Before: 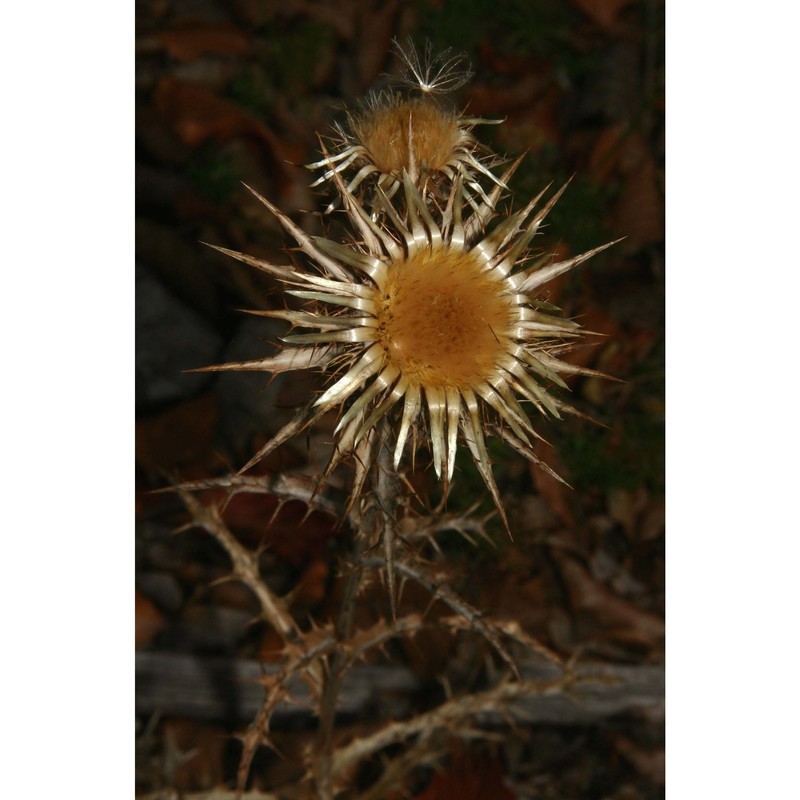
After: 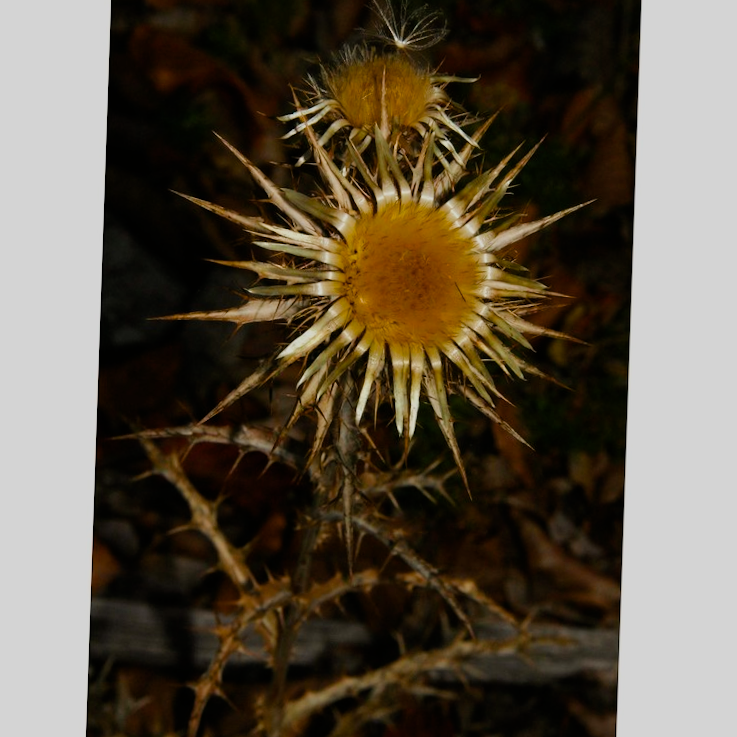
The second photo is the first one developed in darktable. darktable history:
filmic rgb: black relative exposure -7.65 EV, white relative exposure 4.56 EV, hardness 3.61
color balance rgb: perceptual saturation grading › global saturation 30%, global vibrance 20%
crop and rotate: angle -1.96°, left 3.097%, top 4.154%, right 1.586%, bottom 0.529%
